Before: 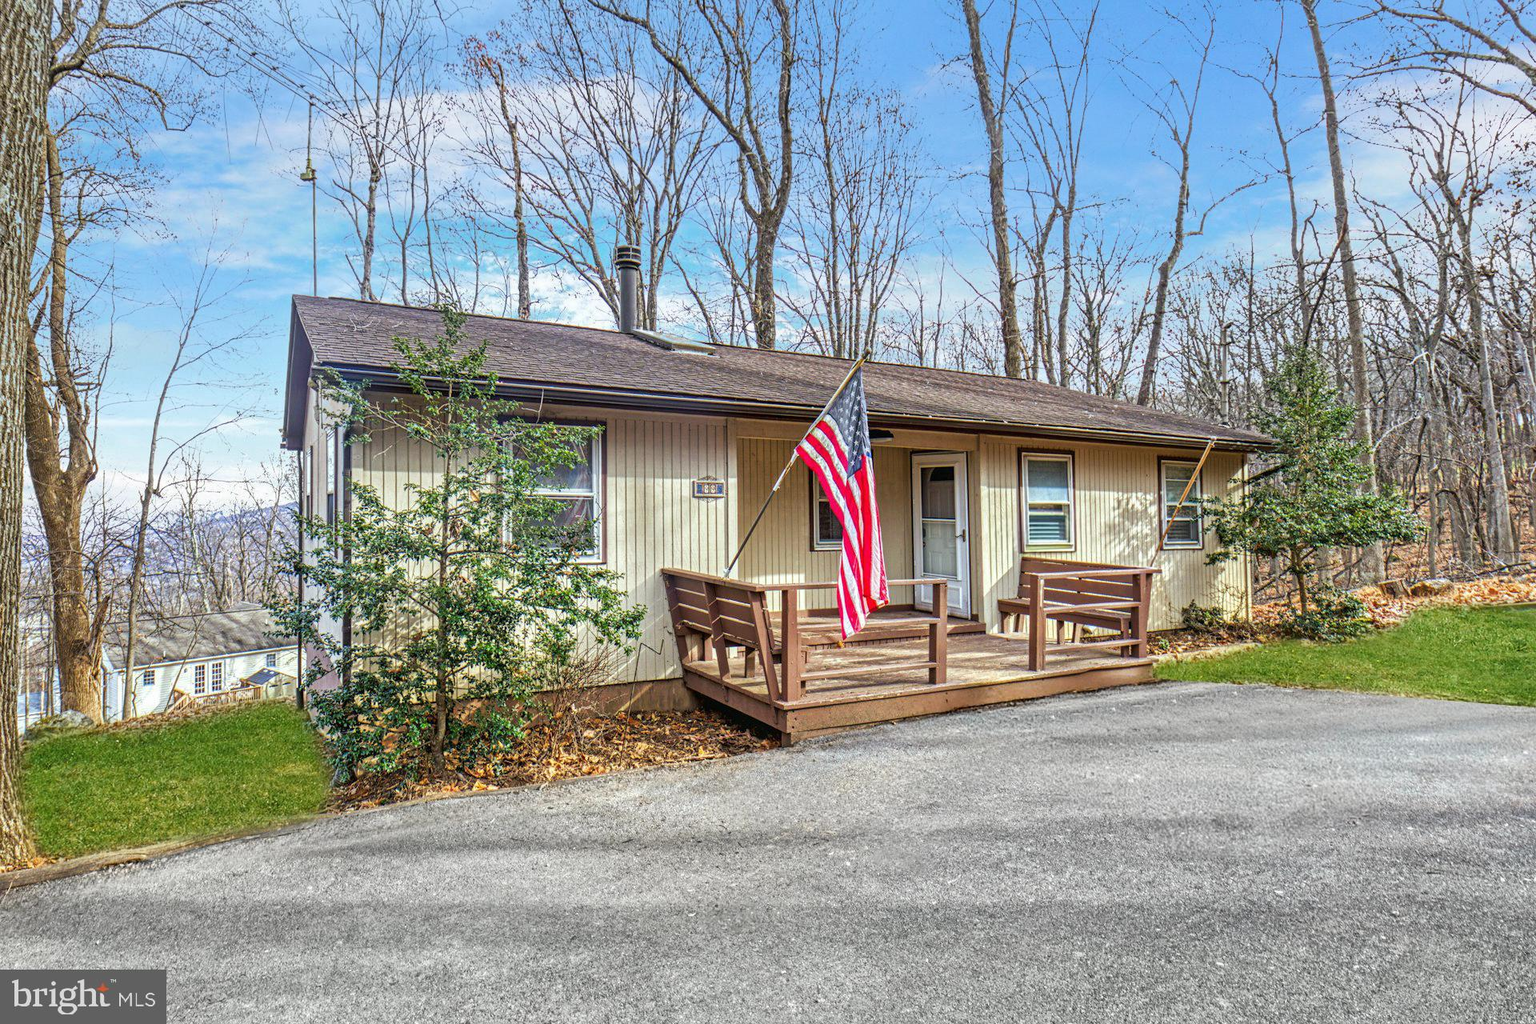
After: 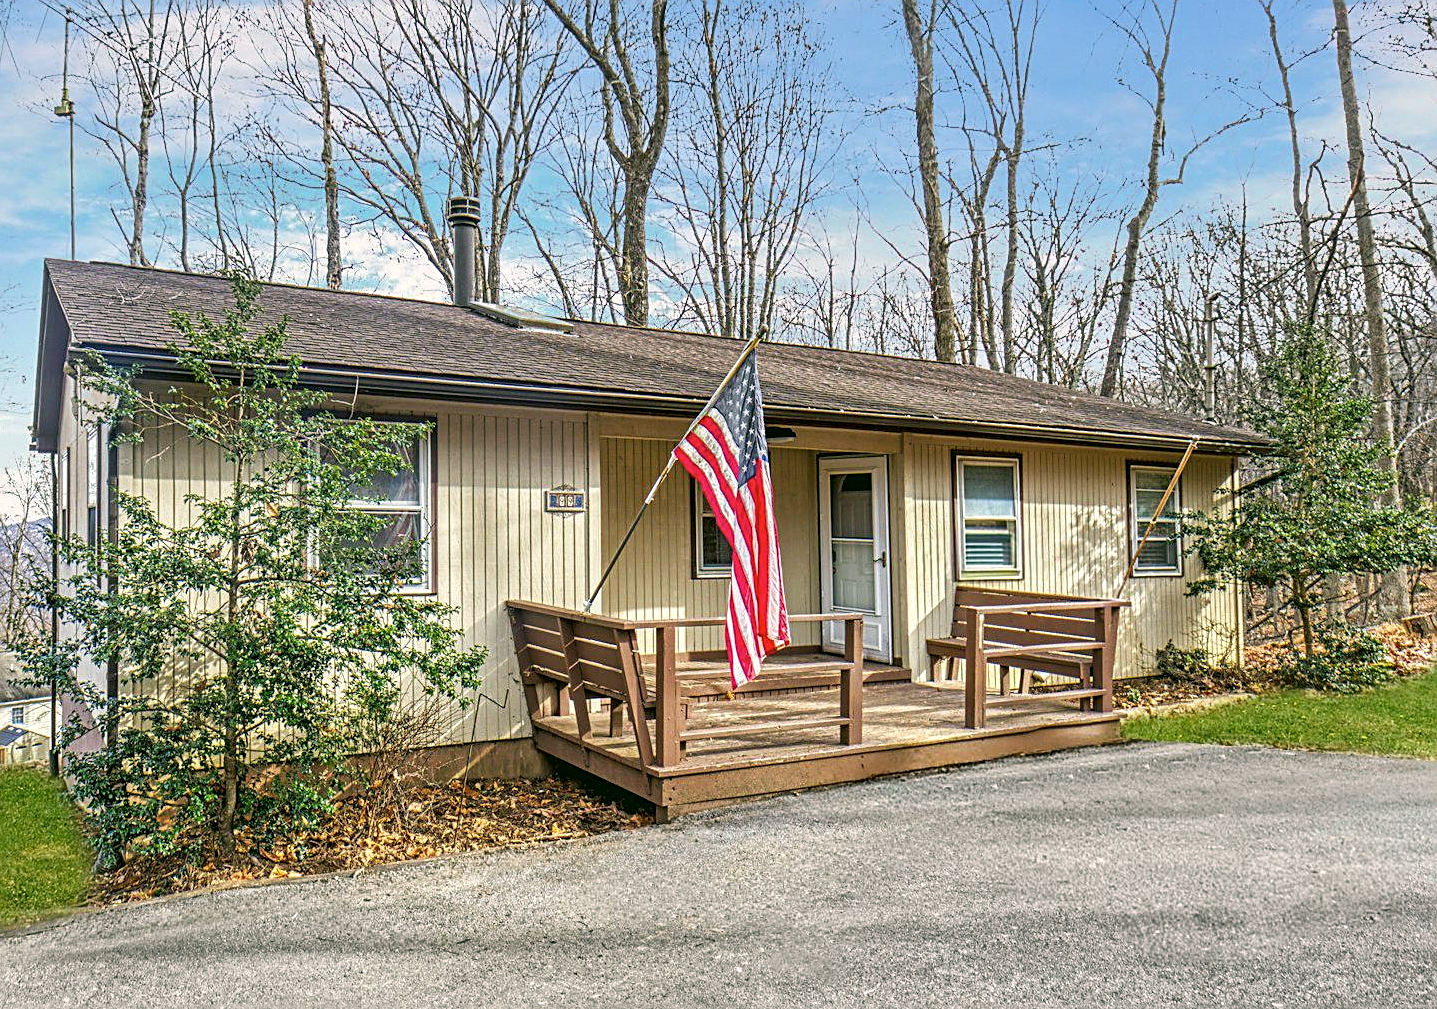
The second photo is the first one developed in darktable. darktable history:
crop: left 16.768%, top 8.653%, right 8.362%, bottom 12.485%
contrast brightness saturation: saturation -0.05
color correction: highlights a* 4.02, highlights b* 4.98, shadows a* -7.55, shadows b* 4.98
sharpen: on, module defaults
tone equalizer: on, module defaults
